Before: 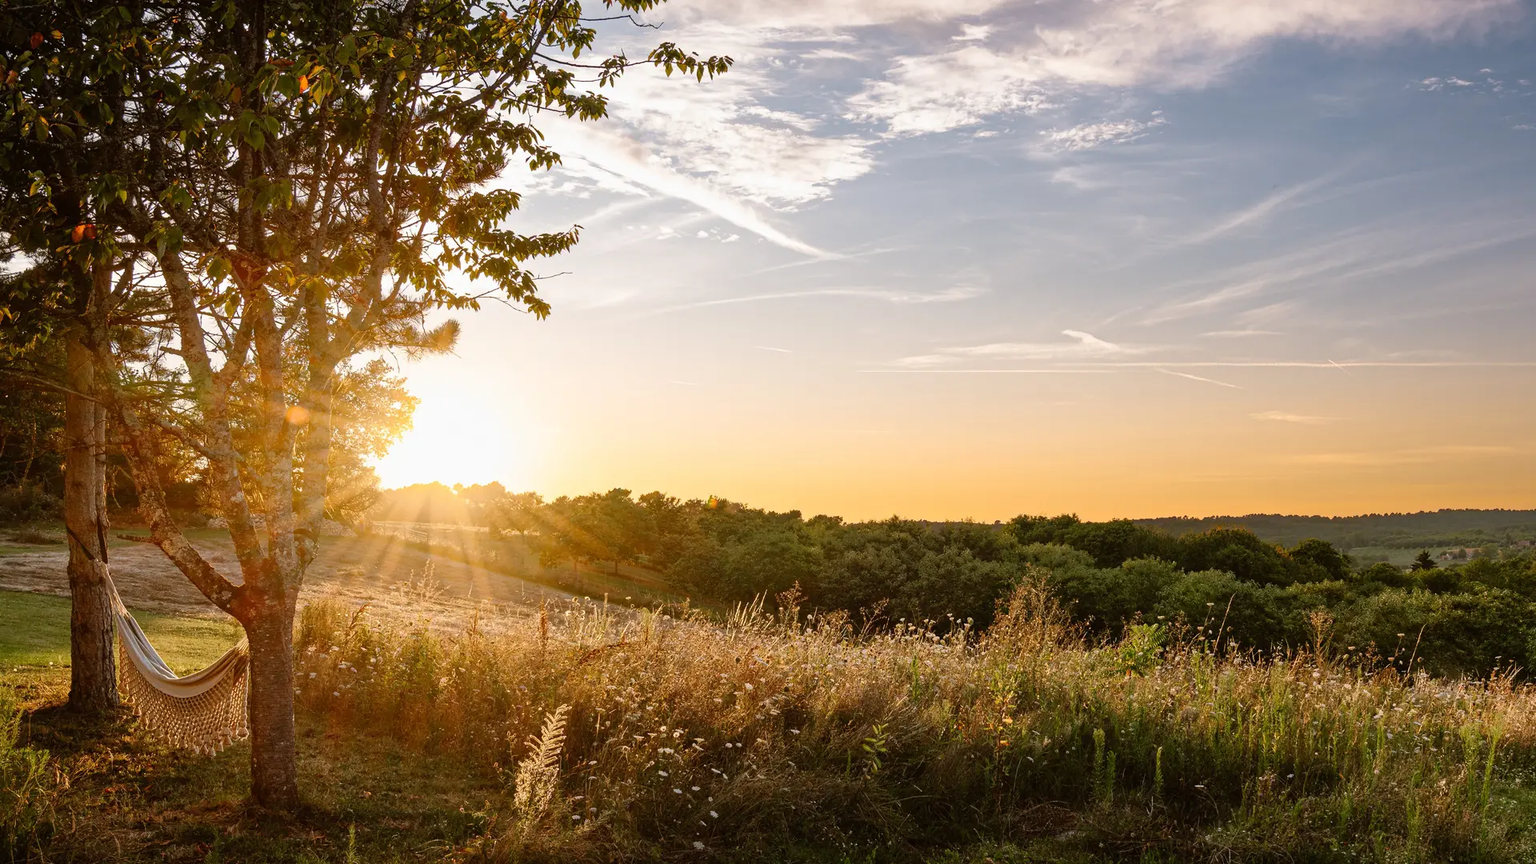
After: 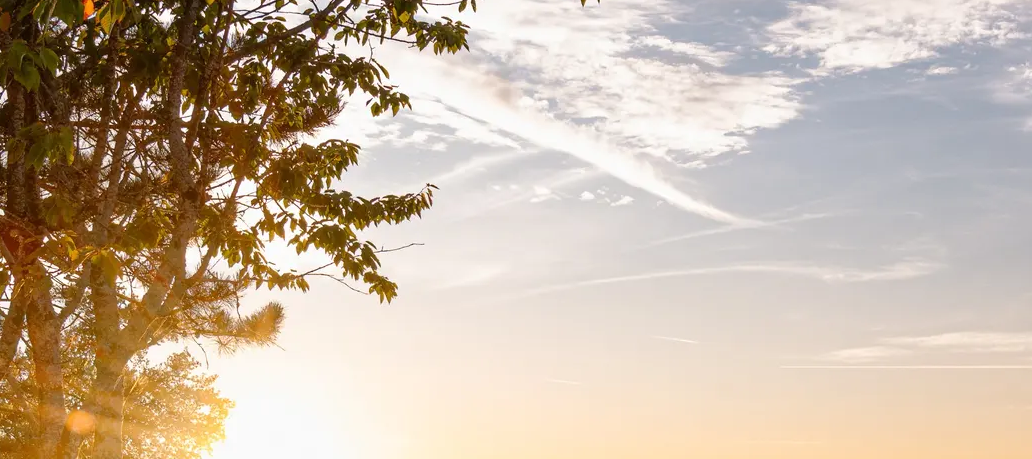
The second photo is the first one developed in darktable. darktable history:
crop: left 15.168%, top 9.023%, right 31.037%, bottom 48.421%
color zones: curves: ch0 [(0, 0.5) (0.143, 0.5) (0.286, 0.5) (0.429, 0.5) (0.571, 0.5) (0.714, 0.476) (0.857, 0.5) (1, 0.5)]; ch2 [(0, 0.5) (0.143, 0.5) (0.286, 0.5) (0.429, 0.5) (0.571, 0.5) (0.714, 0.487) (0.857, 0.5) (1, 0.5)]
